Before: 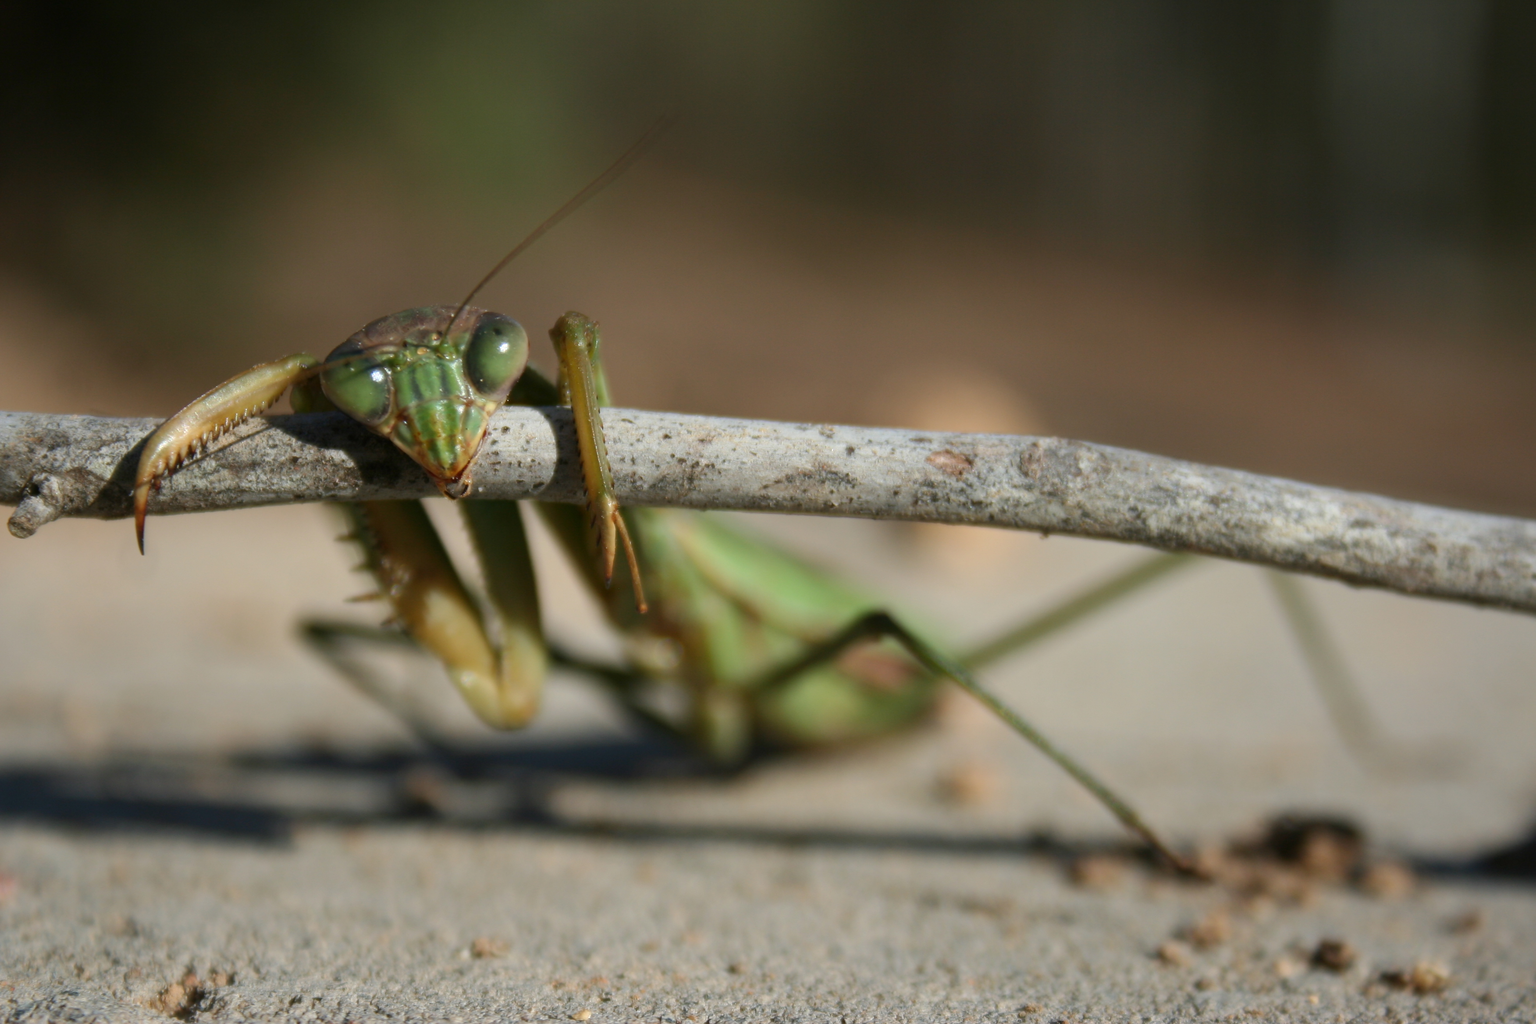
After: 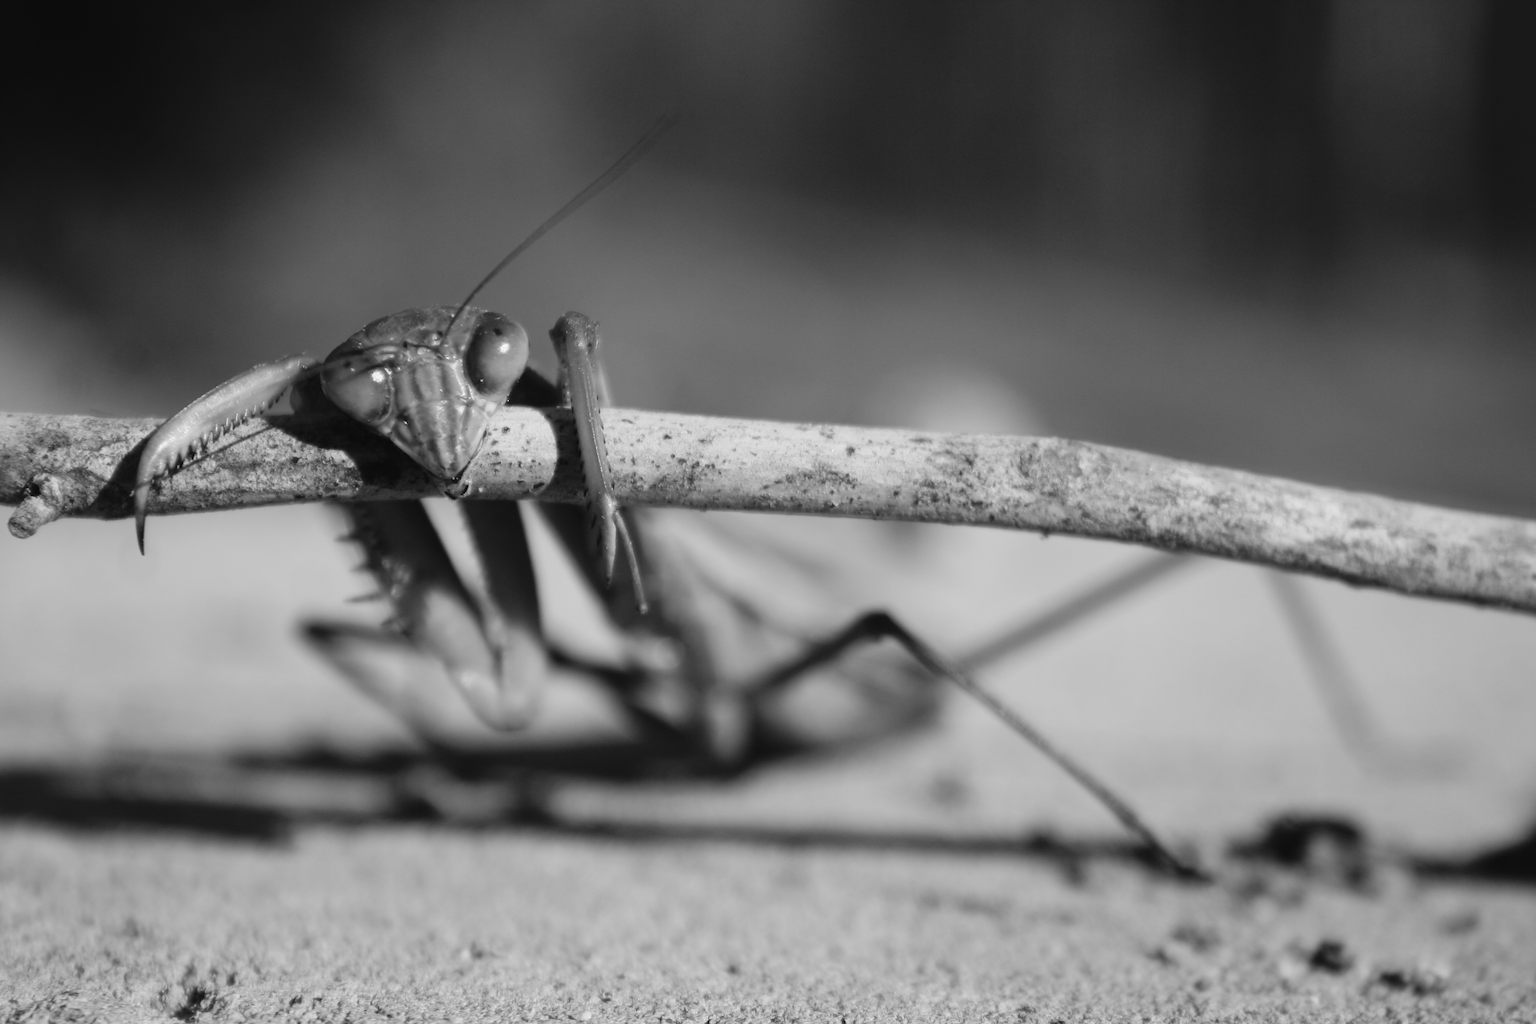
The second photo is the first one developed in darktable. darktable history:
tone curve: curves: ch0 [(0.003, 0.029) (0.037, 0.036) (0.149, 0.117) (0.297, 0.318) (0.422, 0.474) (0.531, 0.6) (0.743, 0.809) (0.877, 0.901) (1, 0.98)]; ch1 [(0, 0) (0.305, 0.325) (0.453, 0.437) (0.482, 0.479) (0.501, 0.5) (0.506, 0.503) (0.567, 0.572) (0.605, 0.608) (0.668, 0.69) (1, 1)]; ch2 [(0, 0) (0.313, 0.306) (0.4, 0.399) (0.45, 0.48) (0.499, 0.502) (0.512, 0.523) (0.57, 0.595) (0.653, 0.662) (1, 1)], color space Lab, independent channels, preserve colors none
monochrome: size 1
